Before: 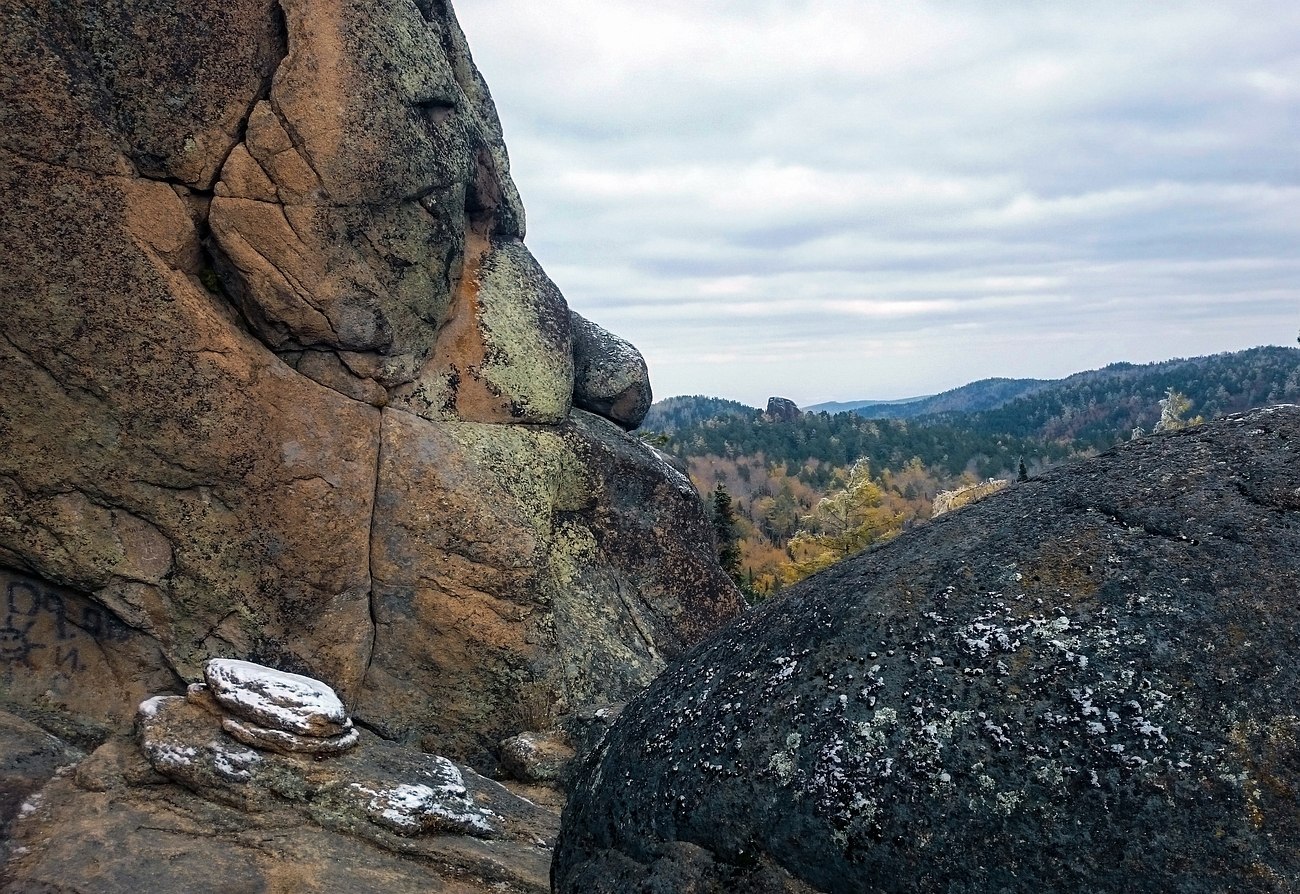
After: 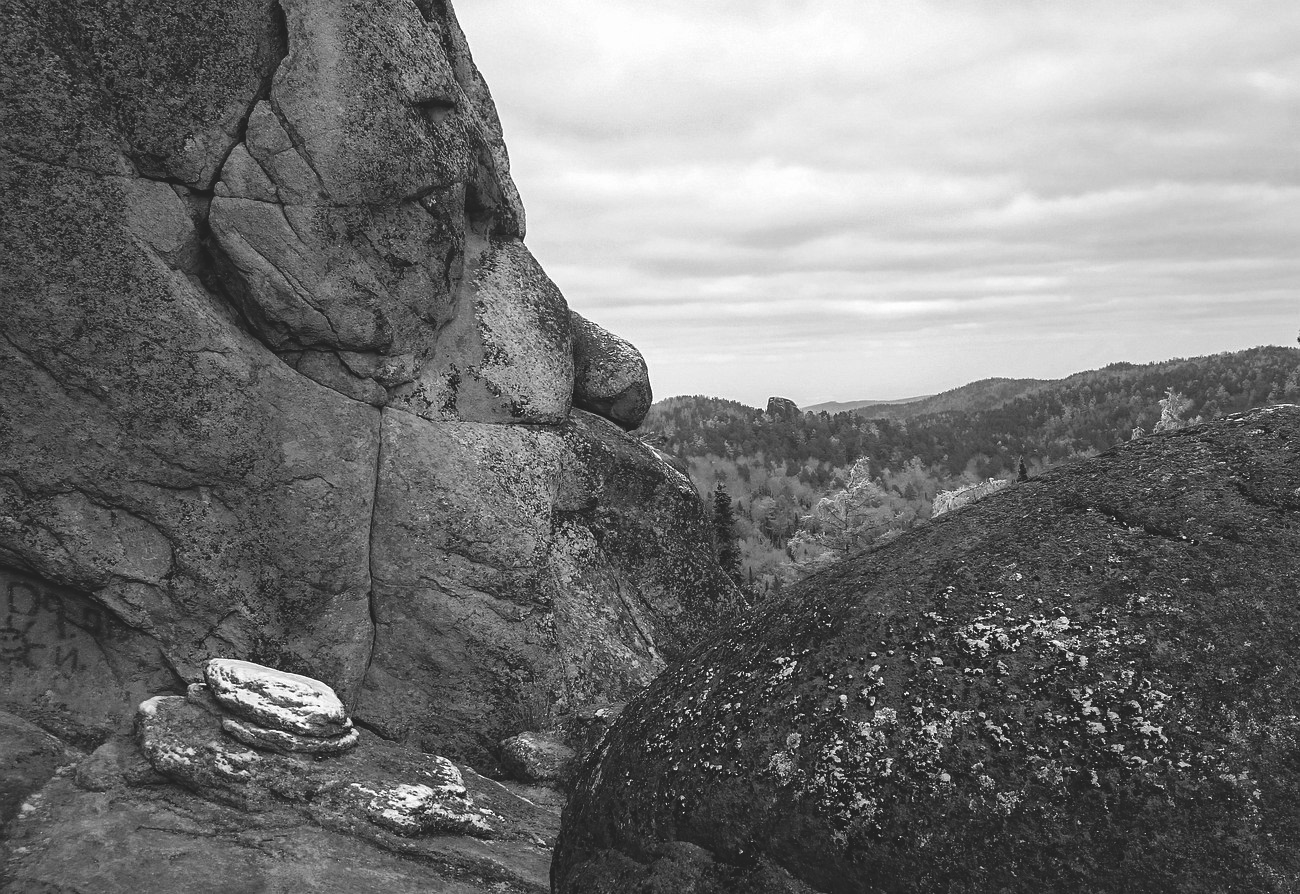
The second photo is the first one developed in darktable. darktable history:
exposure: black level correction -0.015, compensate highlight preservation false
monochrome: on, module defaults
